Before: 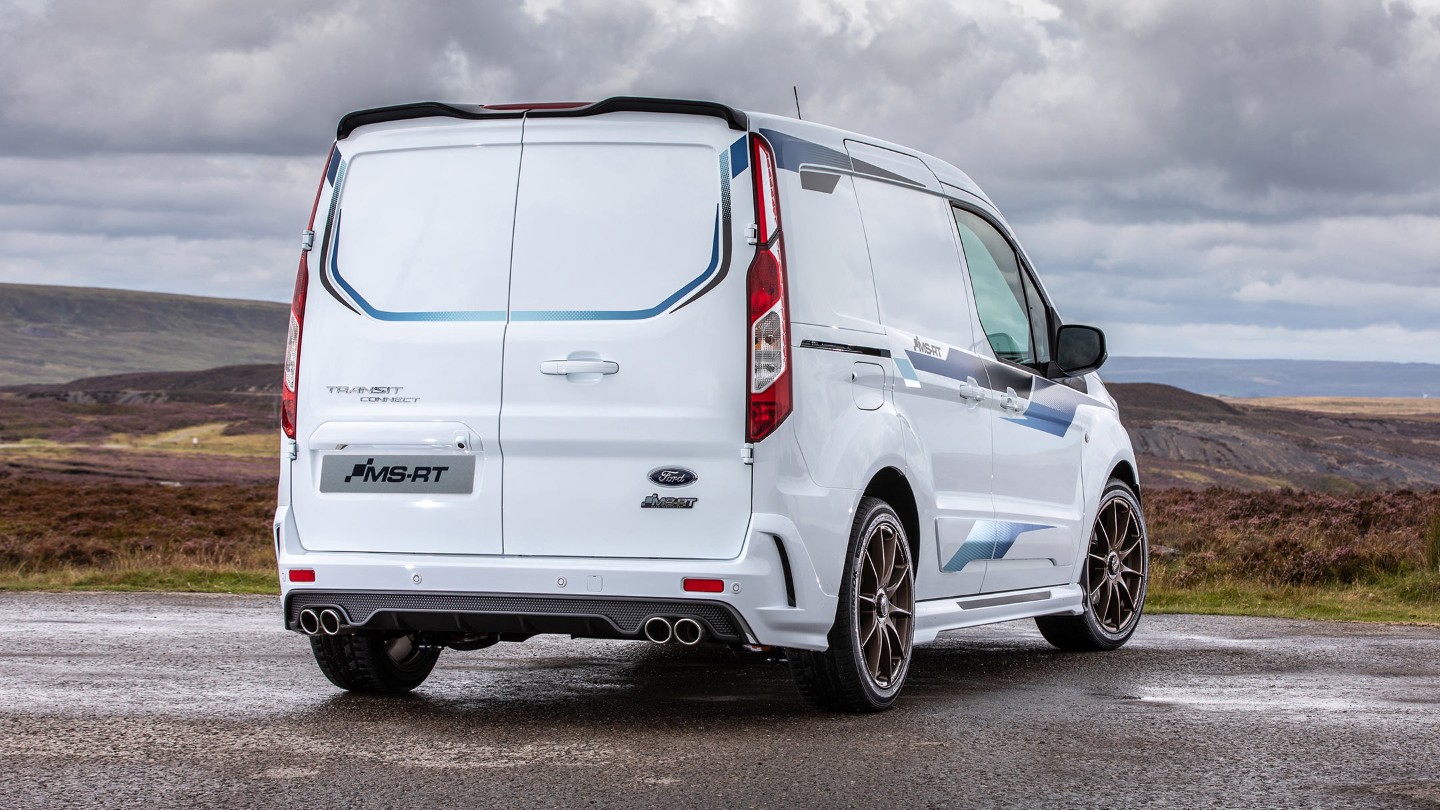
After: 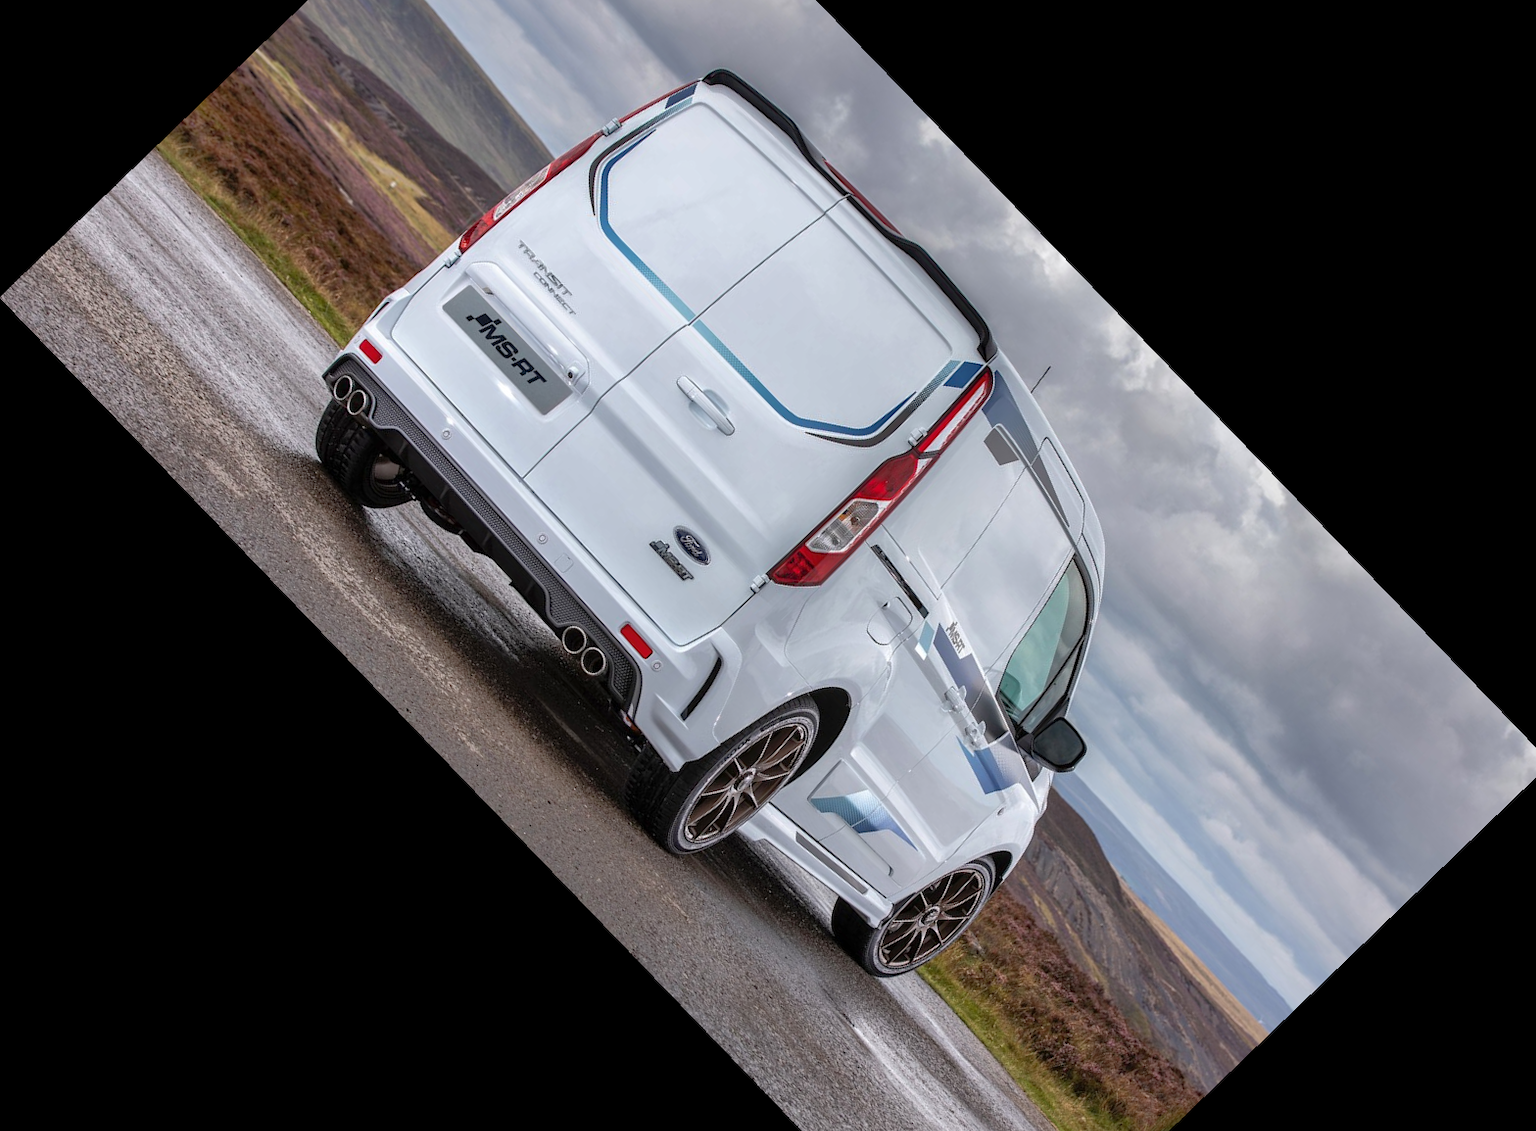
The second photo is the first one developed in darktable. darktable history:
crop and rotate: angle -46.07°, top 16.146%, right 0.845%, bottom 11.601%
exposure: compensate highlight preservation false
shadows and highlights: shadows color adjustment 98%, highlights color adjustment 58.49%
